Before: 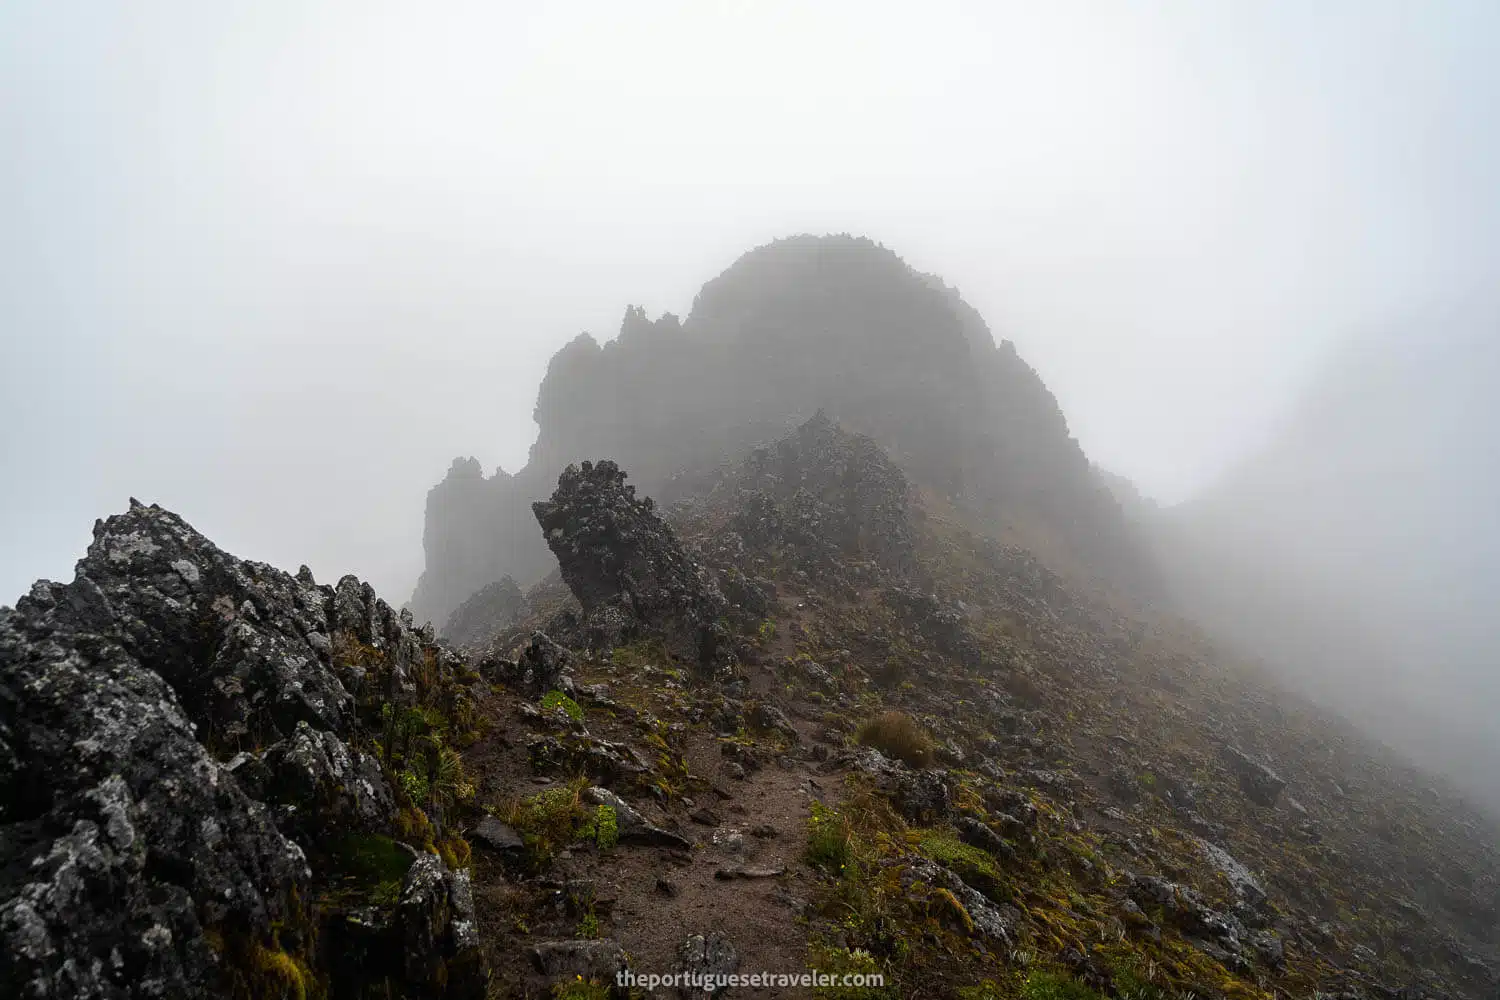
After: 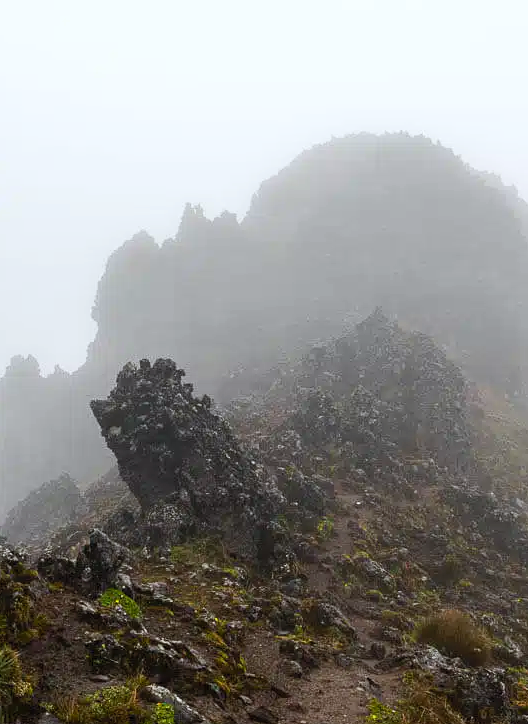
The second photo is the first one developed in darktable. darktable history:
contrast brightness saturation: contrast 0.2, brightness 0.16, saturation 0.22
white balance: red 0.982, blue 1.018
crop and rotate: left 29.476%, top 10.214%, right 35.32%, bottom 17.333%
